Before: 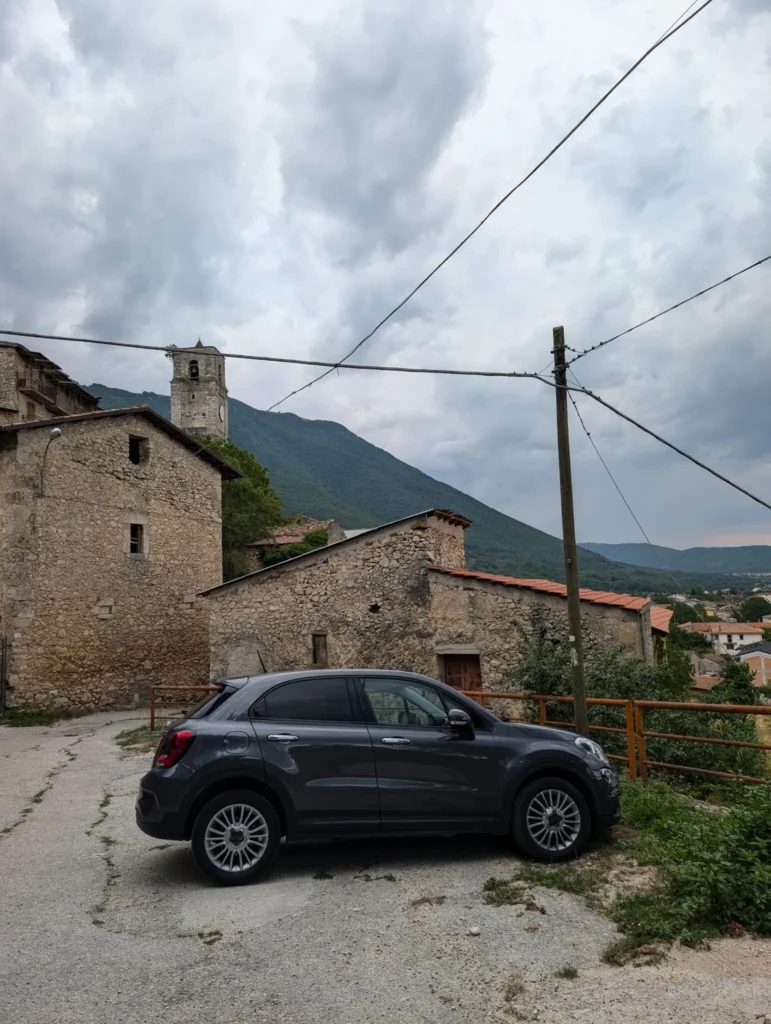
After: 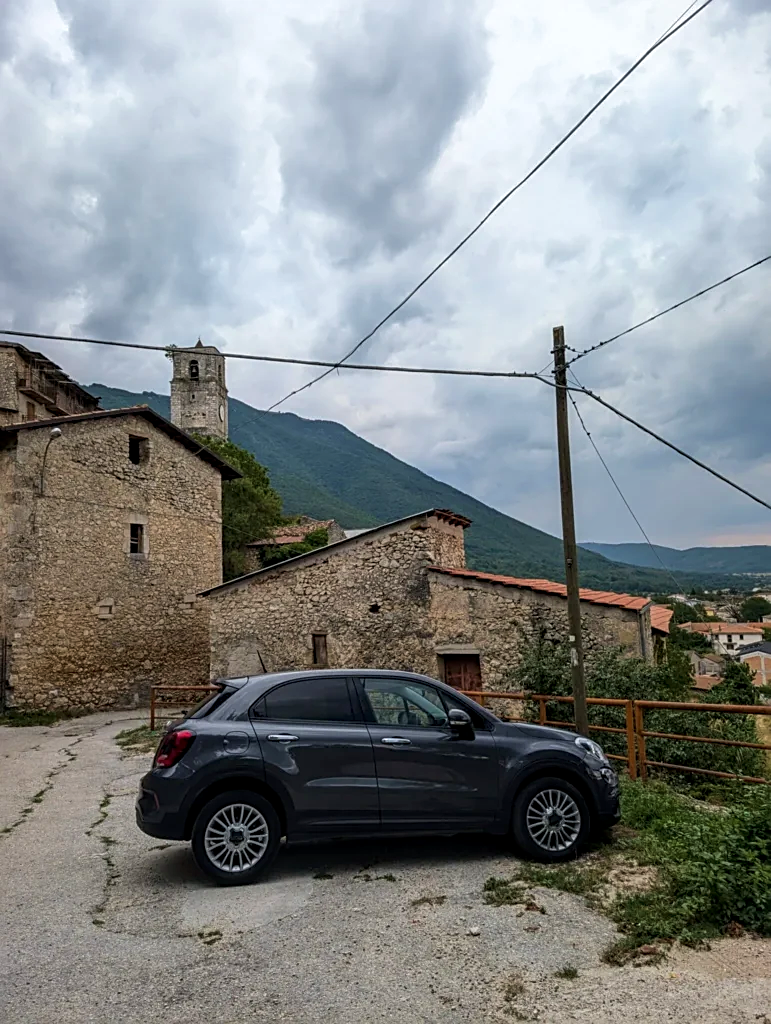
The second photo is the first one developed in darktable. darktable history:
velvia: on, module defaults
local contrast: on, module defaults
sharpen: on, module defaults
